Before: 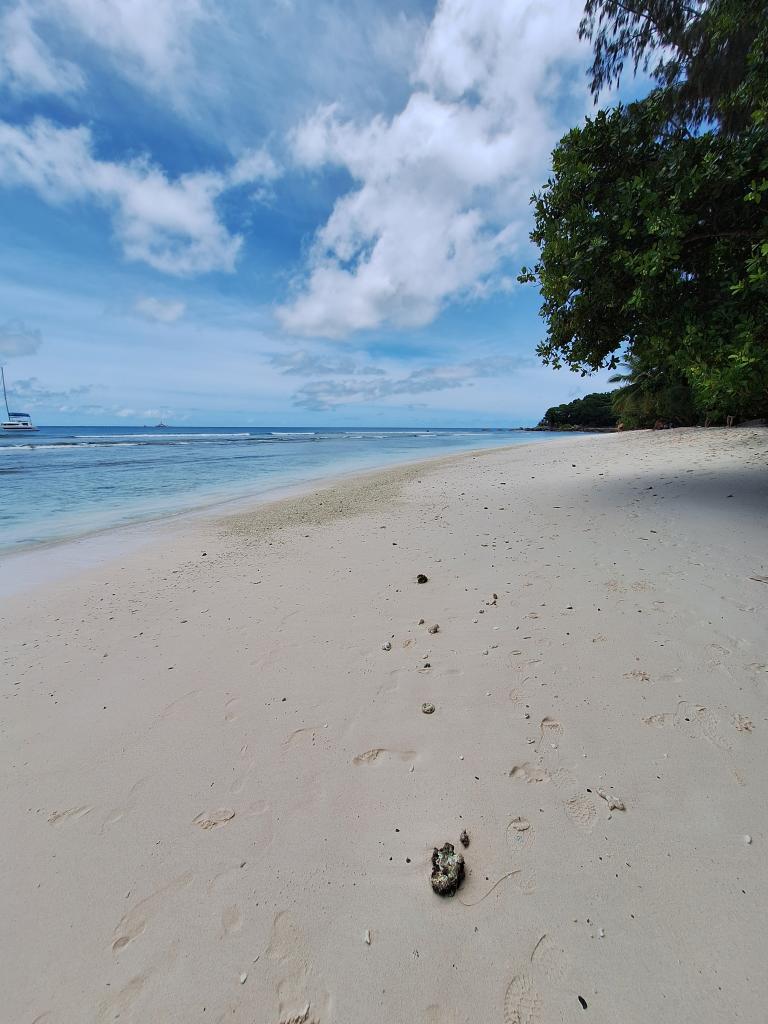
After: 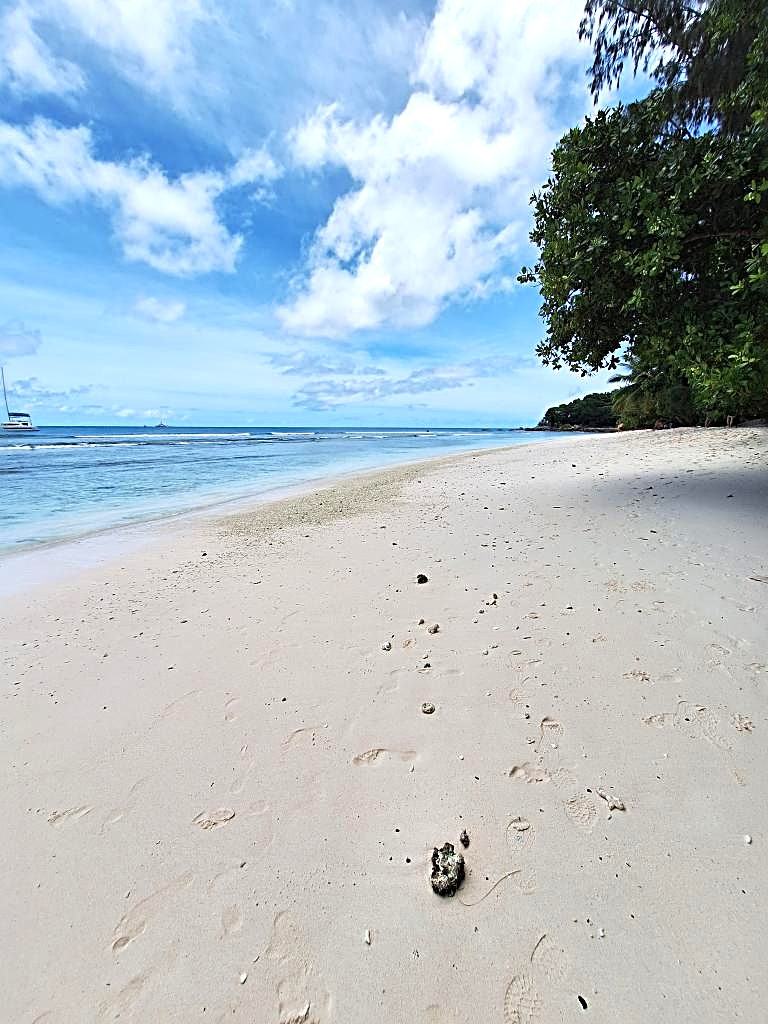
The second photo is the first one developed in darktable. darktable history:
exposure: black level correction 0, exposure 0.7 EV, compensate exposure bias true, compensate highlight preservation false
sharpen: radius 3.025, amount 0.757
